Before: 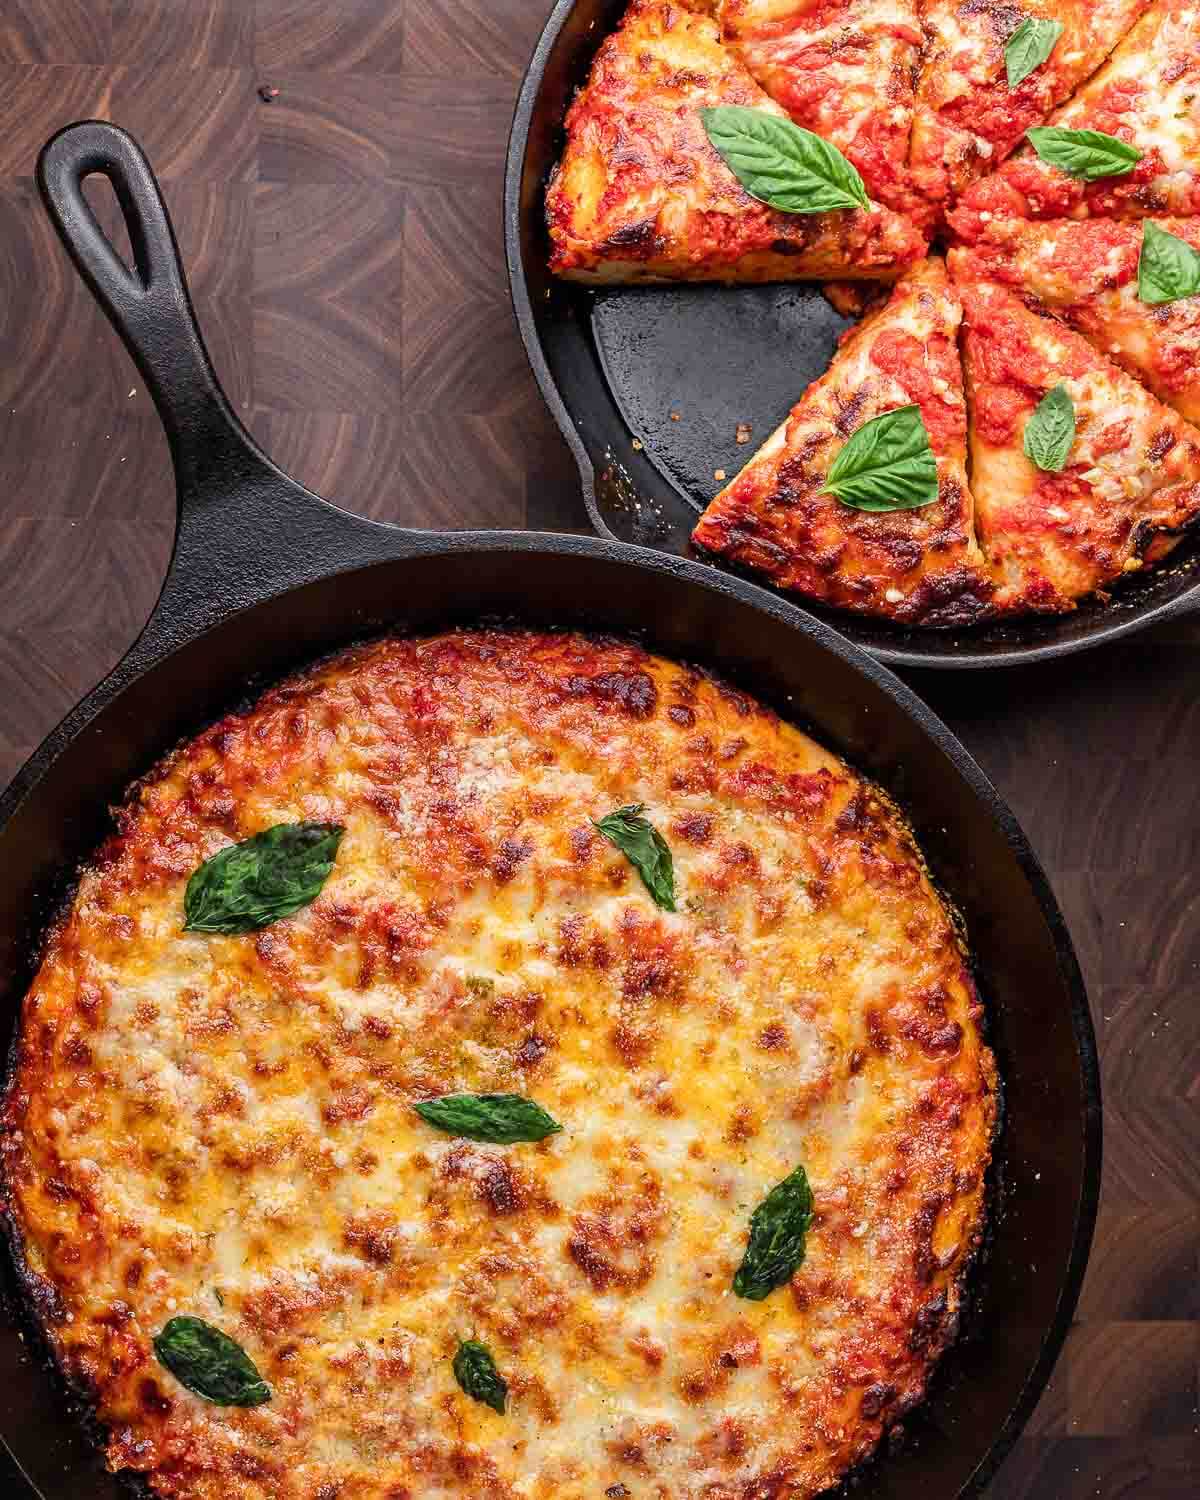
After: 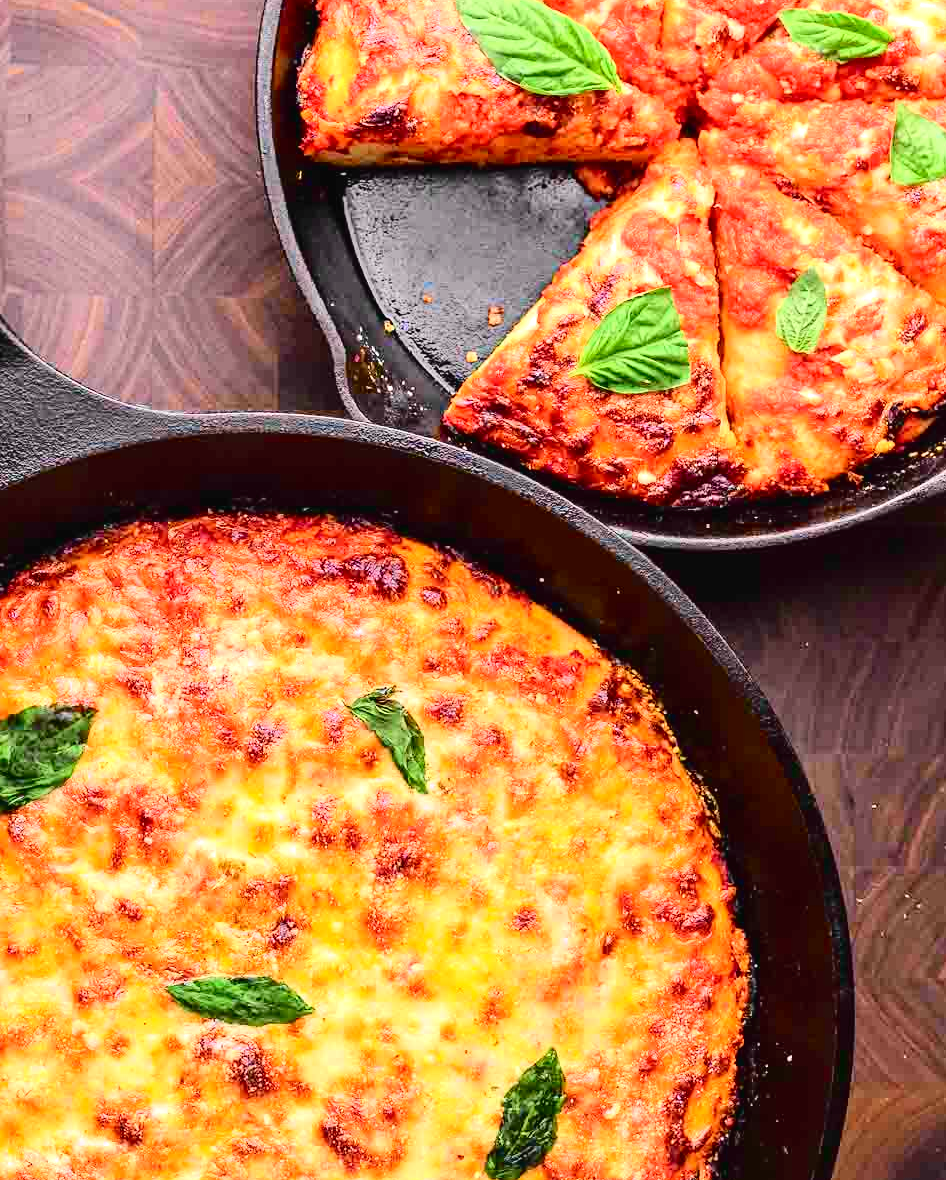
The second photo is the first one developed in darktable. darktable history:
exposure: black level correction 0, exposure 0.6 EV, compensate exposure bias true, compensate highlight preservation false
crop and rotate: left 20.74%, top 7.912%, right 0.375%, bottom 13.378%
tone curve: curves: ch0 [(0, 0.014) (0.12, 0.096) (0.386, 0.49) (0.54, 0.684) (0.751, 0.855) (0.89, 0.943) (0.998, 0.989)]; ch1 [(0, 0) (0.133, 0.099) (0.437, 0.41) (0.5, 0.5) (0.517, 0.536) (0.548, 0.575) (0.582, 0.631) (0.627, 0.688) (0.836, 0.868) (1, 1)]; ch2 [(0, 0) (0.374, 0.341) (0.456, 0.443) (0.478, 0.49) (0.501, 0.5) (0.528, 0.538) (0.55, 0.6) (0.572, 0.63) (0.702, 0.765) (1, 1)], color space Lab, independent channels, preserve colors none
